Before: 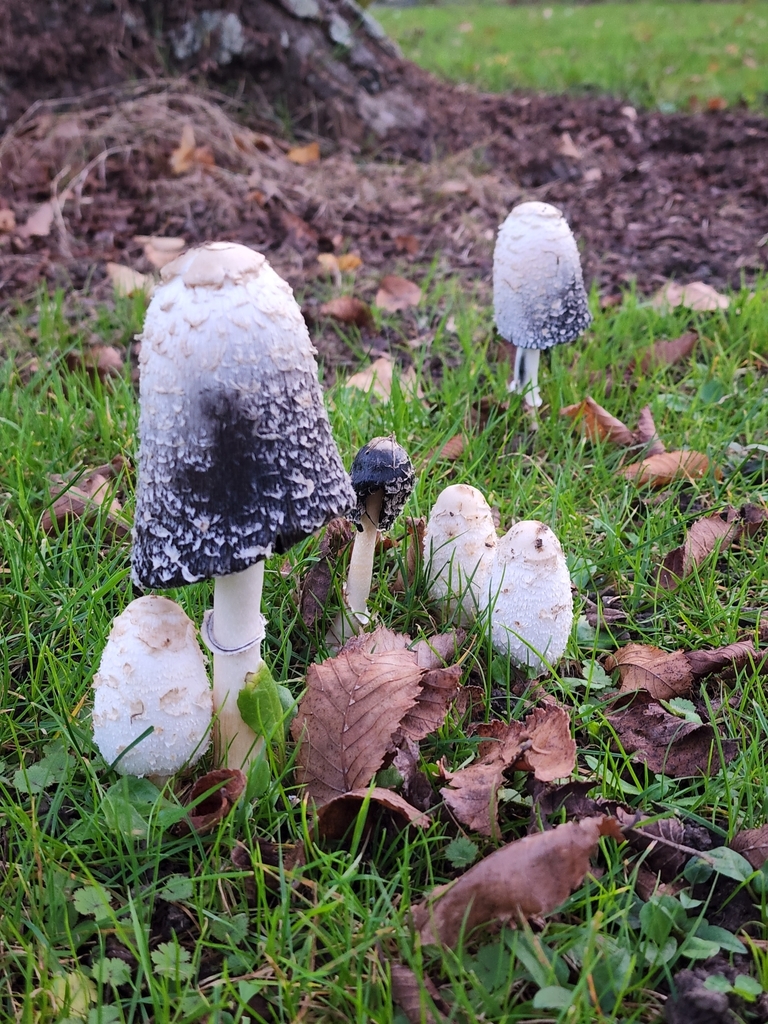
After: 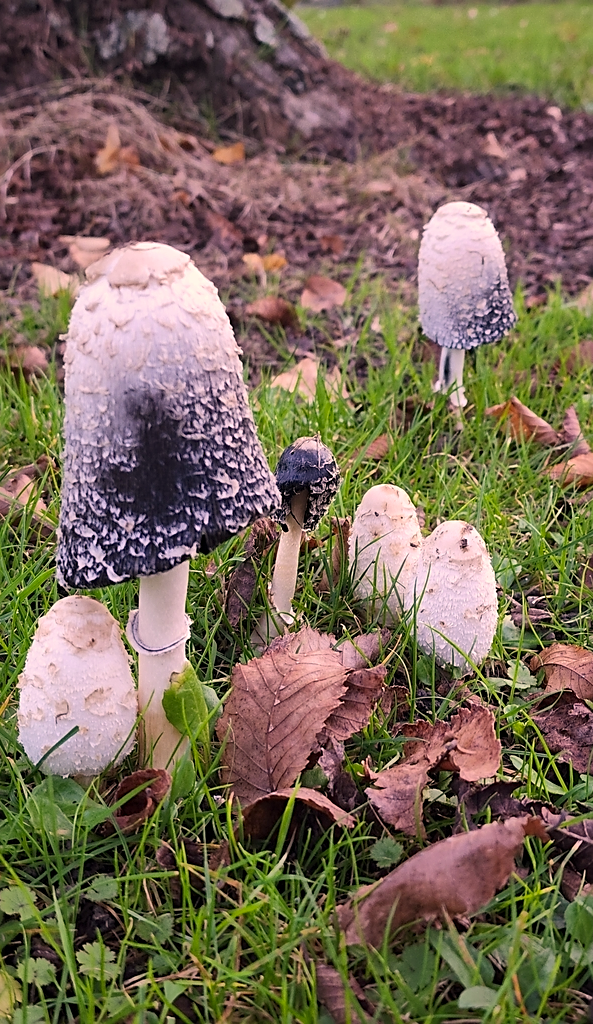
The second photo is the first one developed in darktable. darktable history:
crop: left 9.856%, right 12.874%
sharpen: on, module defaults
color correction: highlights a* 12, highlights b* 11.81
